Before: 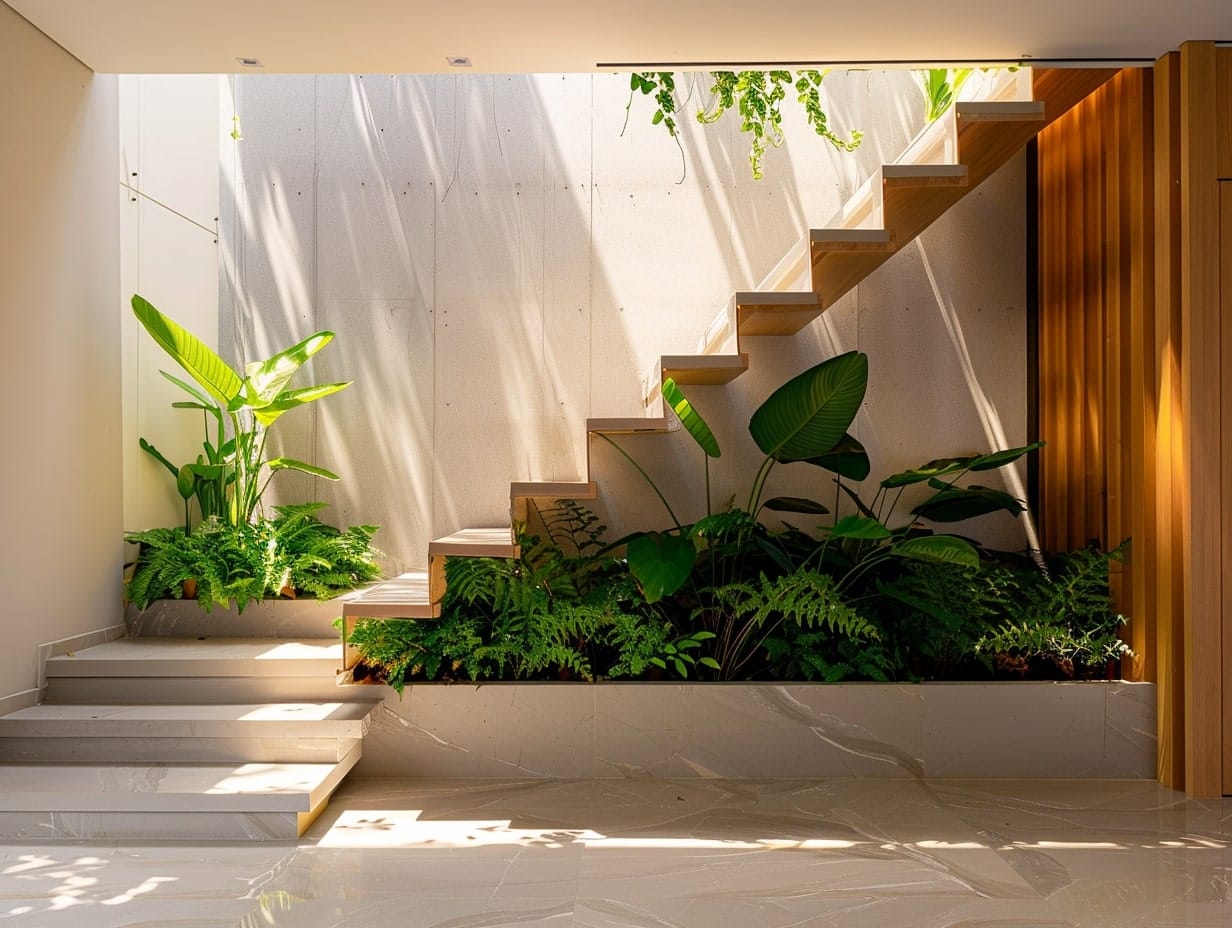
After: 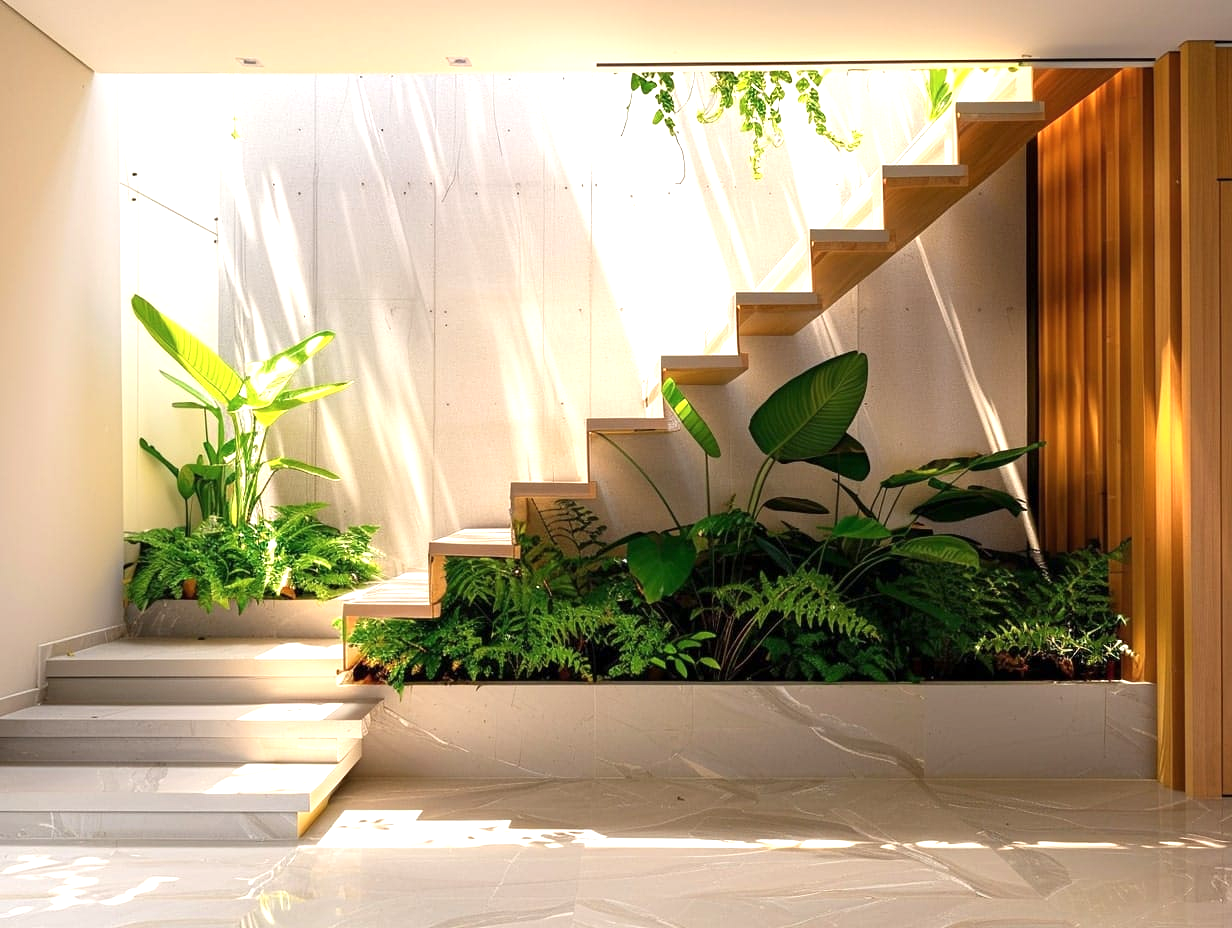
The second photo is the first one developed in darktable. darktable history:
contrast brightness saturation: saturation -0.05
exposure: exposure 0.77 EV, compensate highlight preservation false
